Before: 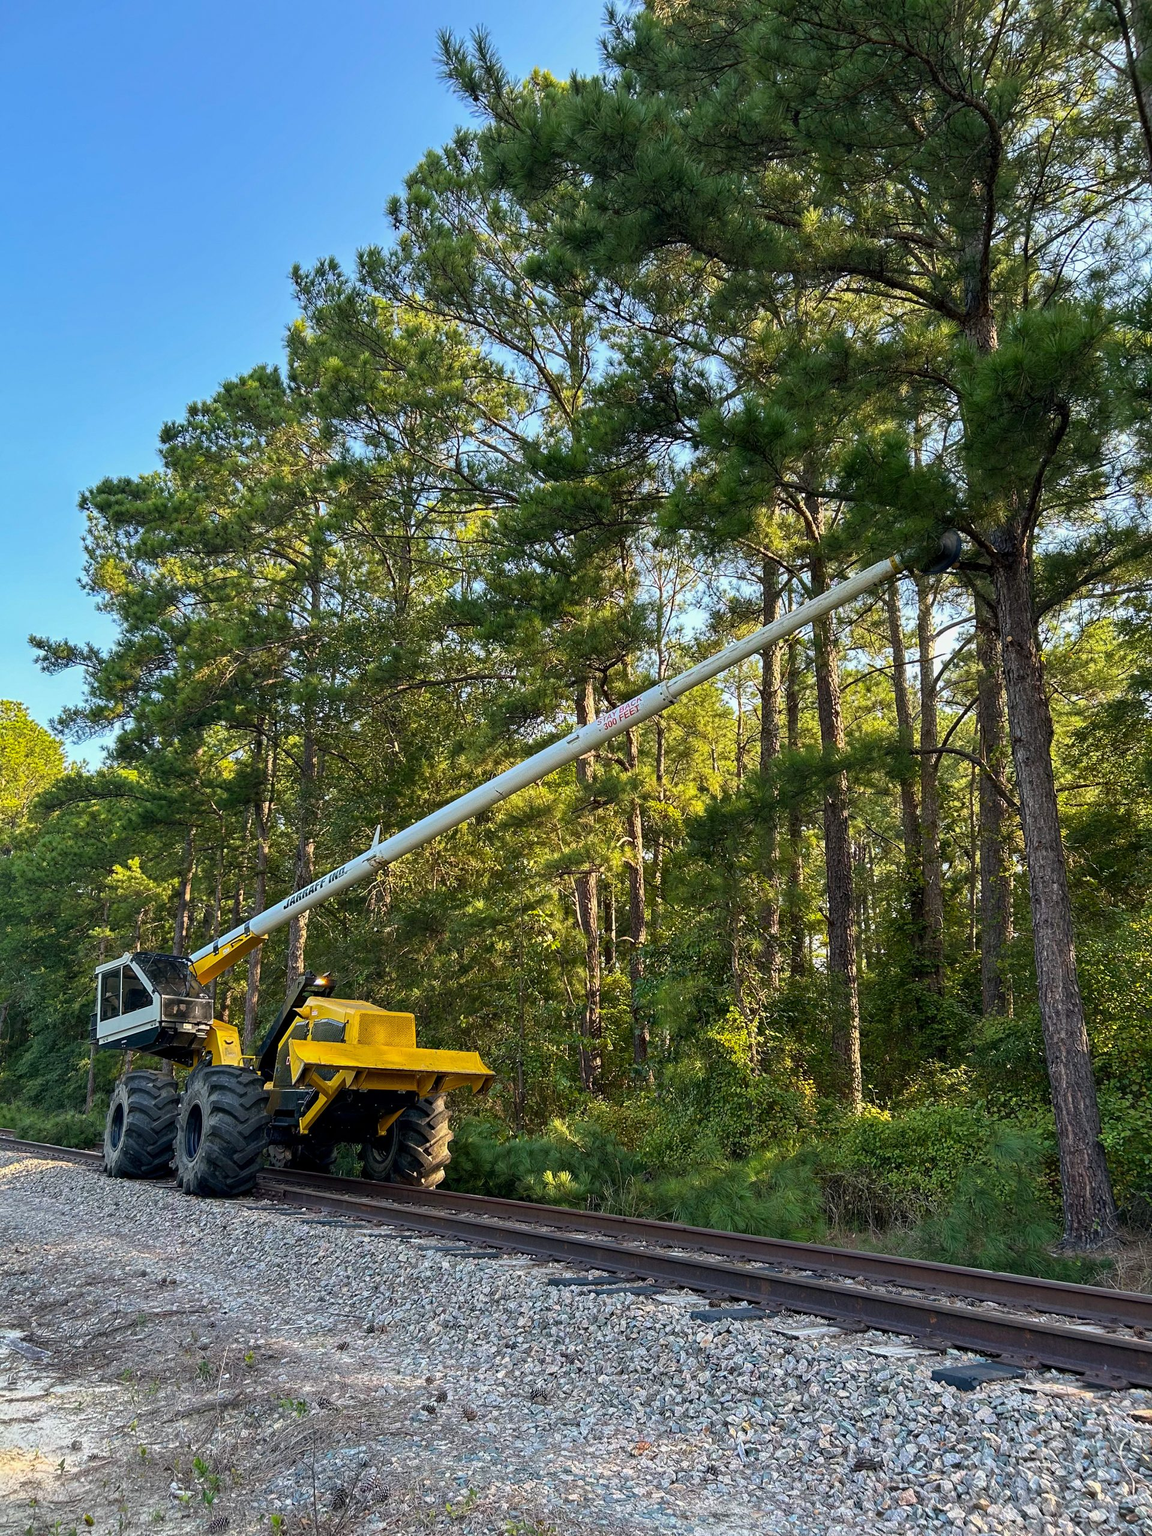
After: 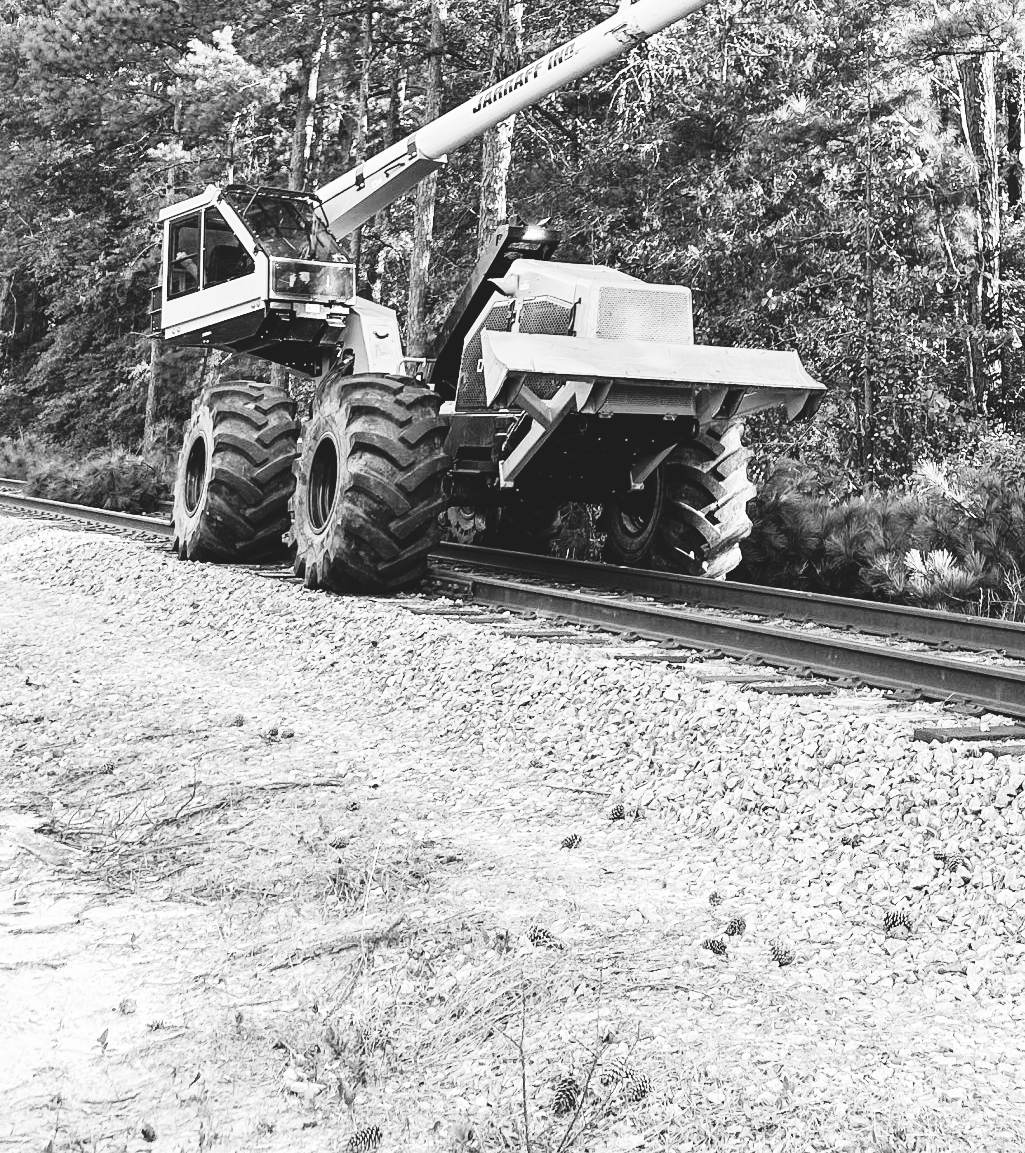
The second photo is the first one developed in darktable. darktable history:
crop and rotate: top 54.778%, right 46.61%, bottom 0.159%
tone curve: curves: ch0 [(0, 0) (0.003, 0.075) (0.011, 0.079) (0.025, 0.079) (0.044, 0.082) (0.069, 0.085) (0.1, 0.089) (0.136, 0.096) (0.177, 0.105) (0.224, 0.14) (0.277, 0.202) (0.335, 0.304) (0.399, 0.417) (0.468, 0.521) (0.543, 0.636) (0.623, 0.726) (0.709, 0.801) (0.801, 0.878) (0.898, 0.927) (1, 1)], preserve colors none
color calibration: output gray [0.23, 0.37, 0.4, 0], gray › normalize channels true, illuminant same as pipeline (D50), adaptation XYZ, x 0.346, y 0.359, gamut compression 0
exposure: black level correction -0.041, exposure 0.064 EV, compensate highlight preservation false
rgb curve: curves: ch0 [(0, 0) (0.21, 0.15) (0.24, 0.21) (0.5, 0.75) (0.75, 0.96) (0.89, 0.99) (1, 1)]; ch1 [(0, 0.02) (0.21, 0.13) (0.25, 0.2) (0.5, 0.67) (0.75, 0.9) (0.89, 0.97) (1, 1)]; ch2 [(0, 0.02) (0.21, 0.13) (0.25, 0.2) (0.5, 0.67) (0.75, 0.9) (0.89, 0.97) (1, 1)], compensate middle gray true
